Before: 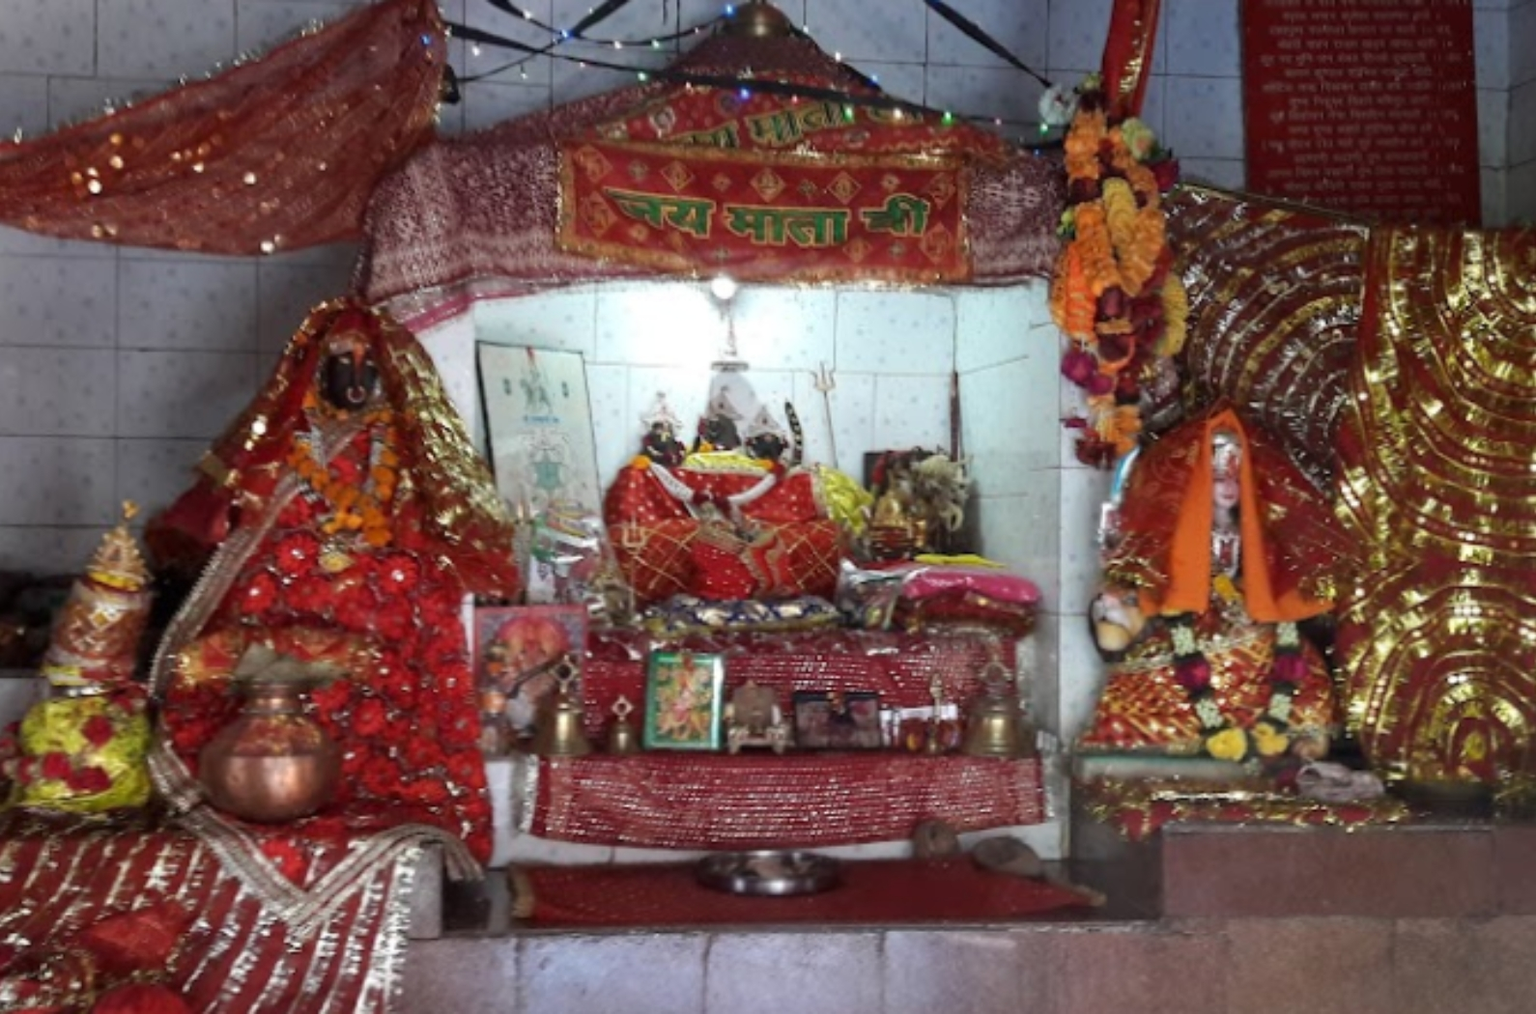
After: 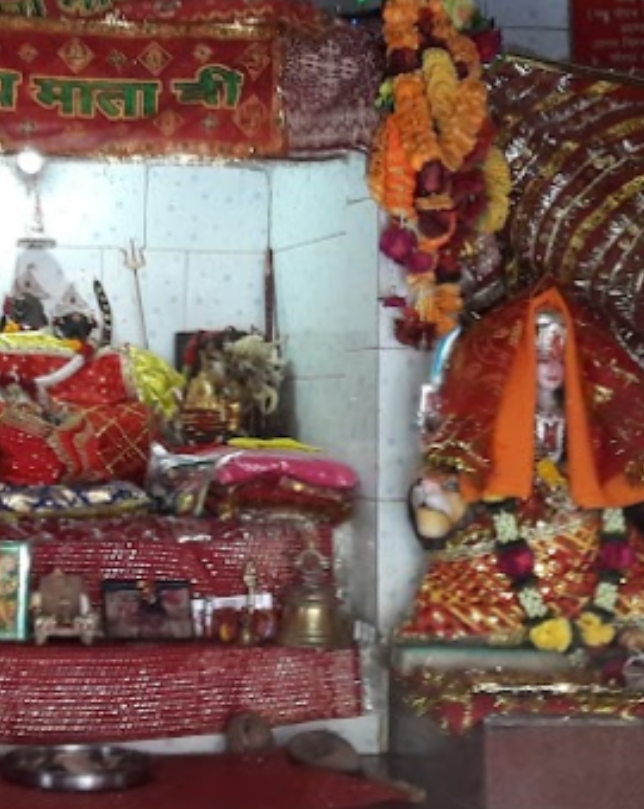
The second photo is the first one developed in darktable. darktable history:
crop: left 45.251%, top 12.953%, right 14.226%, bottom 9.956%
